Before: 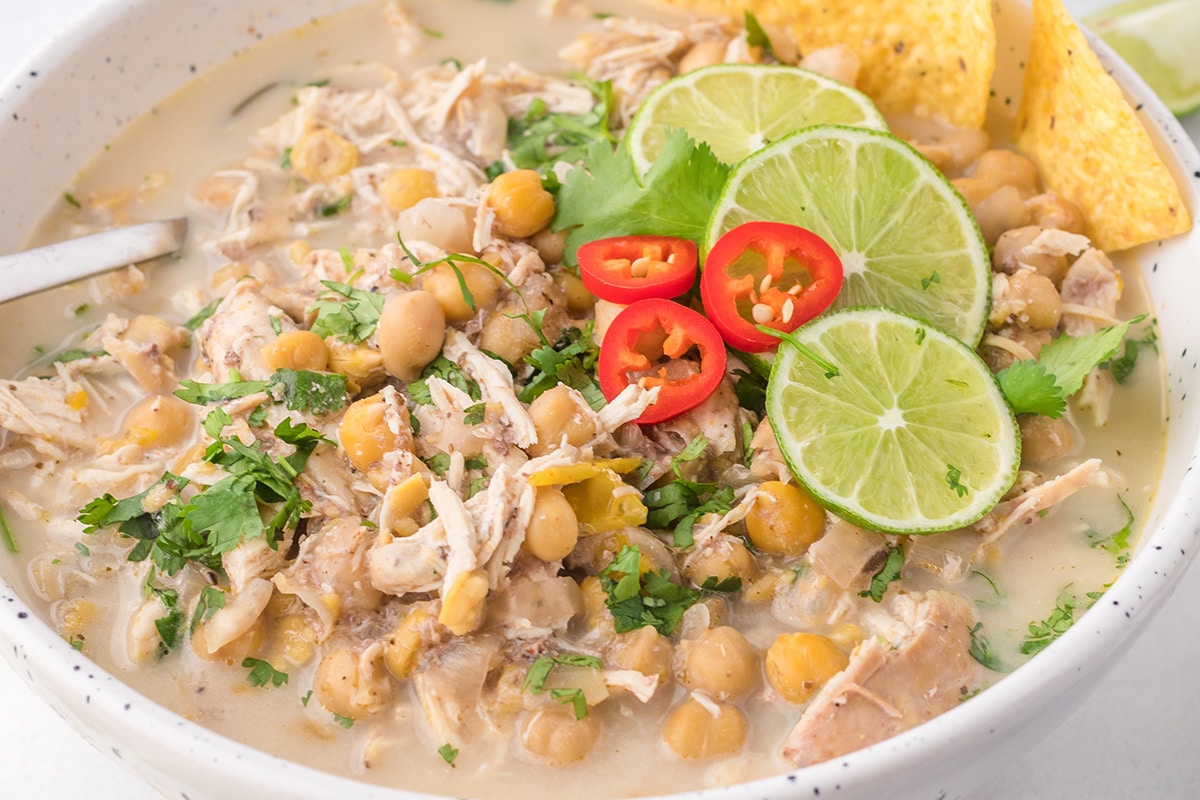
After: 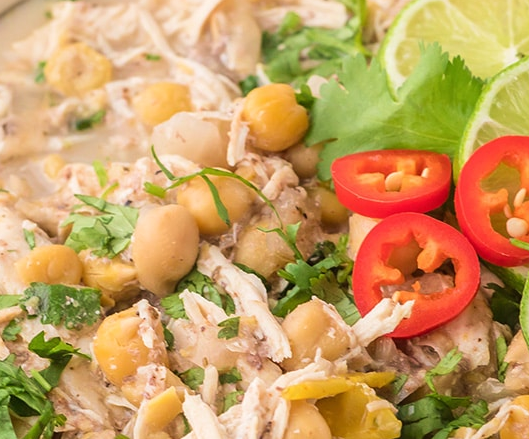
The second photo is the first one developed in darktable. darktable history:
velvia: on, module defaults
crop: left 20.54%, top 10.758%, right 35.371%, bottom 34.316%
